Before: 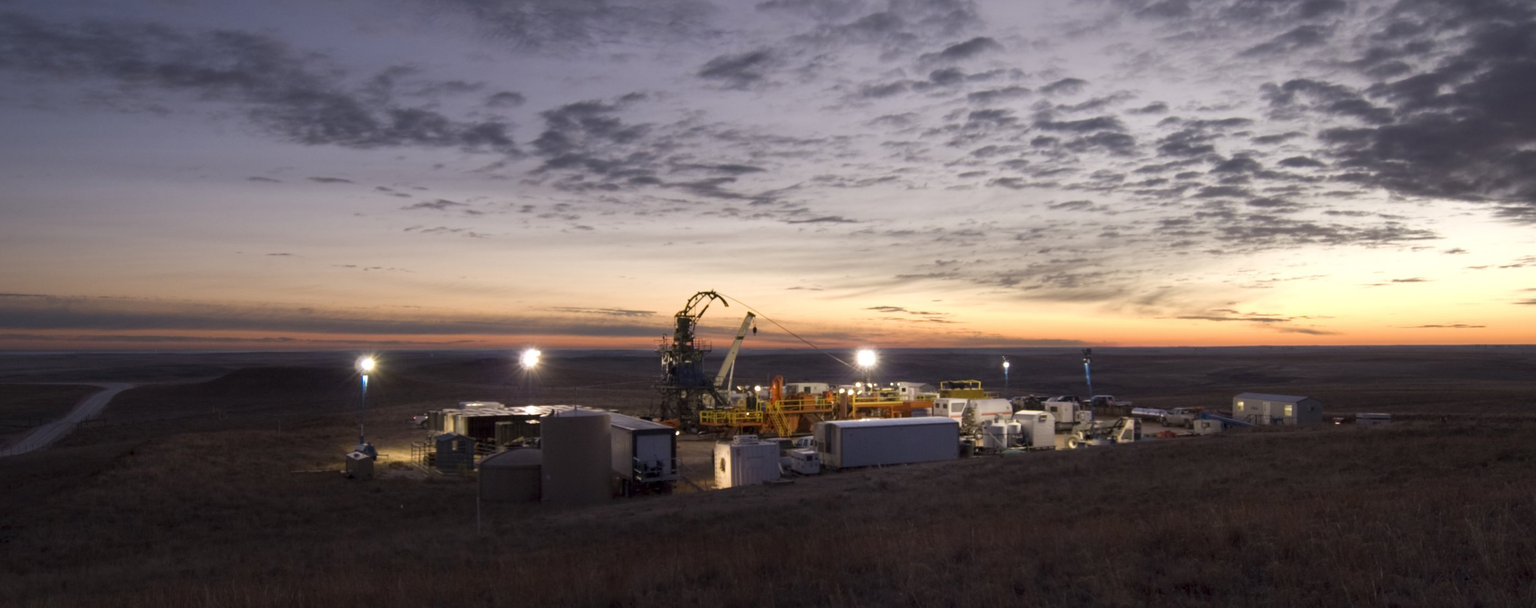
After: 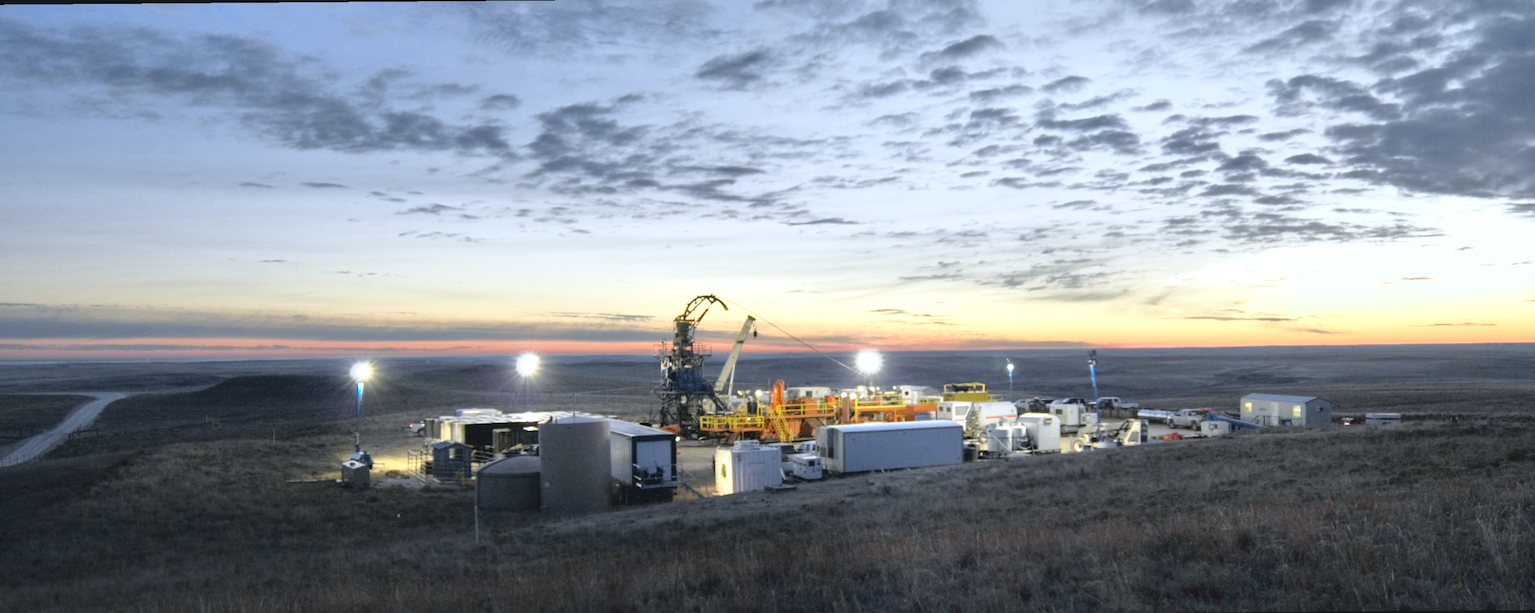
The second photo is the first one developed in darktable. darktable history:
color calibration: illuminant Planckian (black body), x 0.375, y 0.373, temperature 4117 K
exposure: black level correction 0.001, exposure 0.5 EV, compensate exposure bias true, compensate highlight preservation false
tone equalizer: -7 EV 0.15 EV, -6 EV 0.6 EV, -5 EV 1.15 EV, -4 EV 1.33 EV, -3 EV 1.15 EV, -2 EV 0.6 EV, -1 EV 0.15 EV, mask exposure compensation -0.5 EV
rotate and perspective: rotation -0.45°, automatic cropping original format, crop left 0.008, crop right 0.992, crop top 0.012, crop bottom 0.988
tone curve: curves: ch0 [(0, 0.074) (0.129, 0.136) (0.285, 0.301) (0.689, 0.764) (0.854, 0.926) (0.987, 0.977)]; ch1 [(0, 0) (0.337, 0.249) (0.434, 0.437) (0.485, 0.491) (0.515, 0.495) (0.566, 0.57) (0.625, 0.625) (0.764, 0.806) (1, 1)]; ch2 [(0, 0) (0.314, 0.301) (0.401, 0.411) (0.505, 0.499) (0.54, 0.54) (0.608, 0.613) (0.706, 0.735) (1, 1)], color space Lab, independent channels, preserve colors none
